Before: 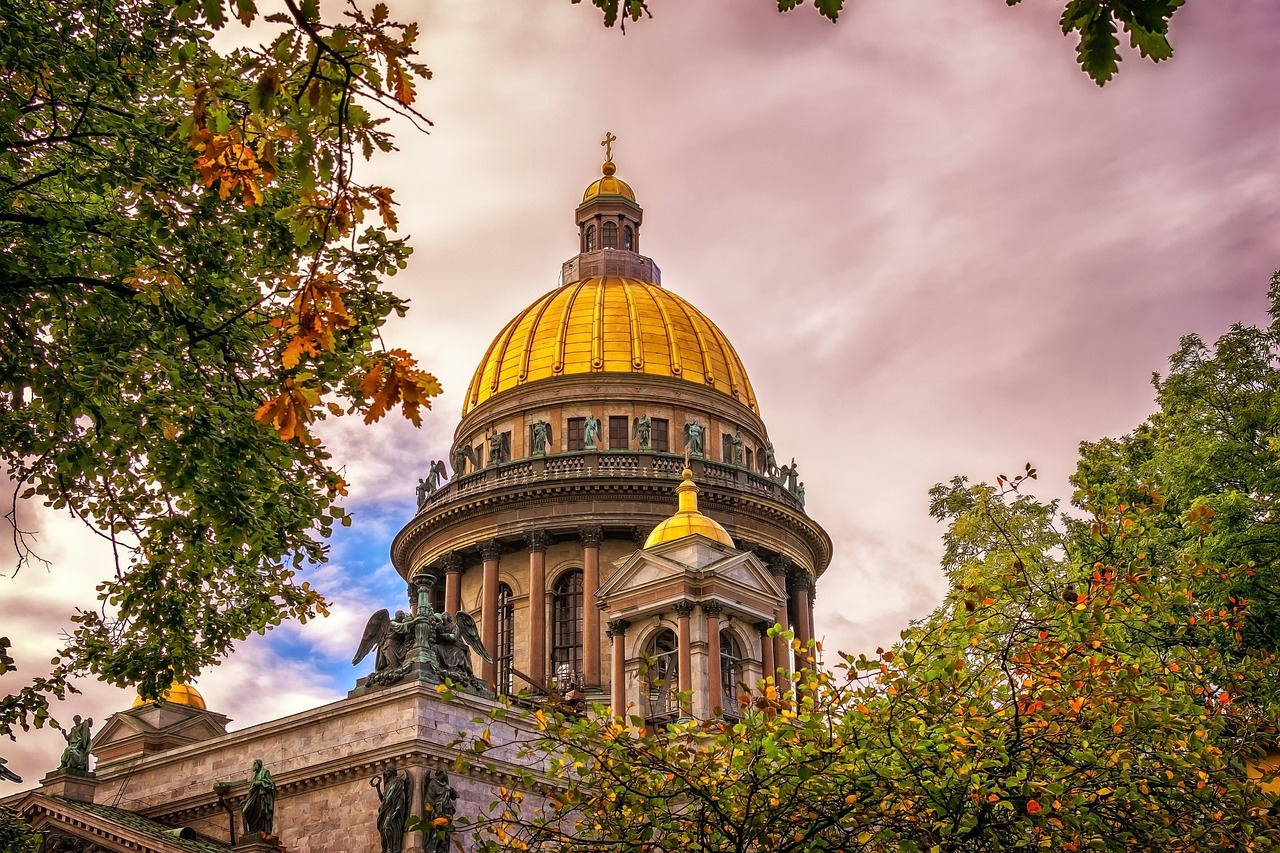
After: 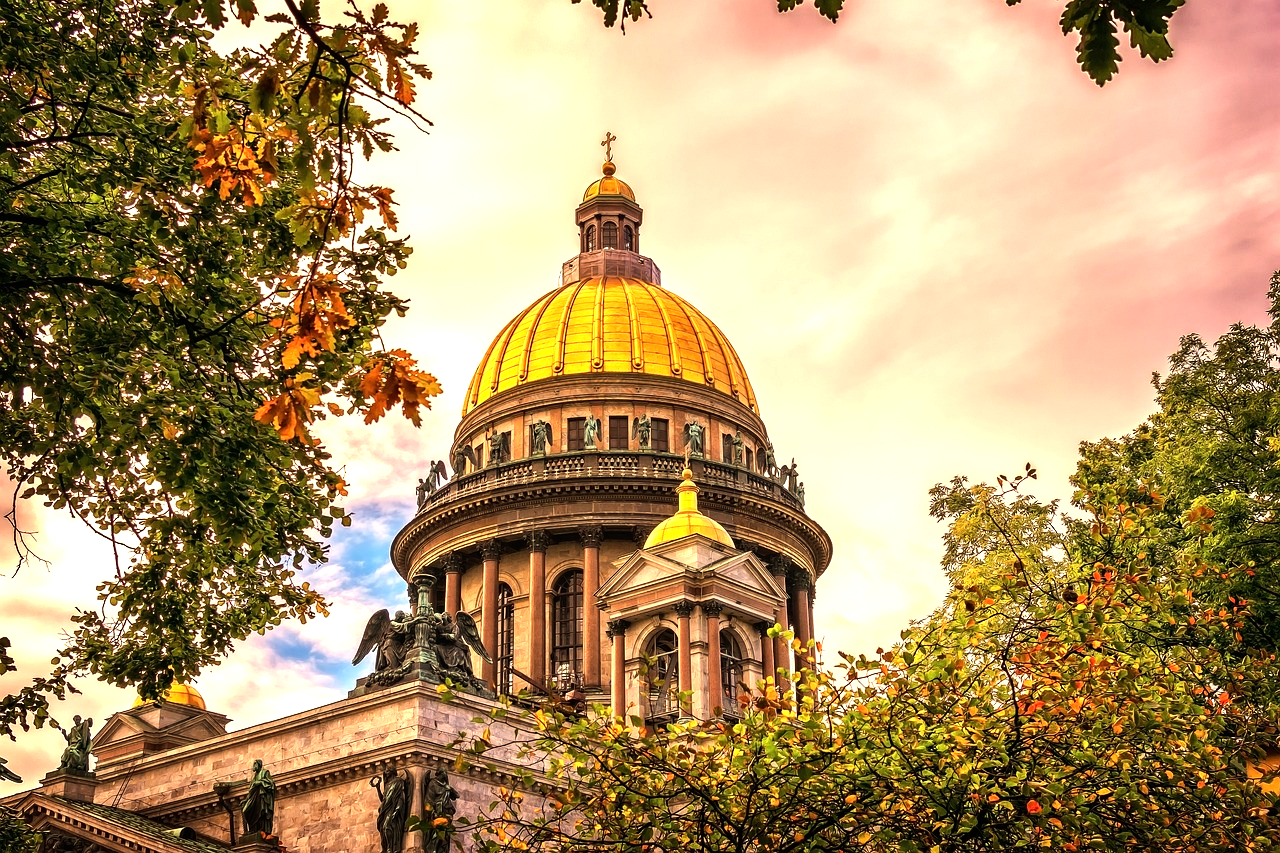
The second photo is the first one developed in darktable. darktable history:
tone equalizer: -8 EV -0.75 EV, -7 EV -0.7 EV, -6 EV -0.6 EV, -5 EV -0.4 EV, -3 EV 0.4 EV, -2 EV 0.6 EV, -1 EV 0.7 EV, +0 EV 0.75 EV, edges refinement/feathering 500, mask exposure compensation -1.57 EV, preserve details no
white balance: red 1.123, blue 0.83
exposure: exposure 0.2 EV, compensate highlight preservation false
